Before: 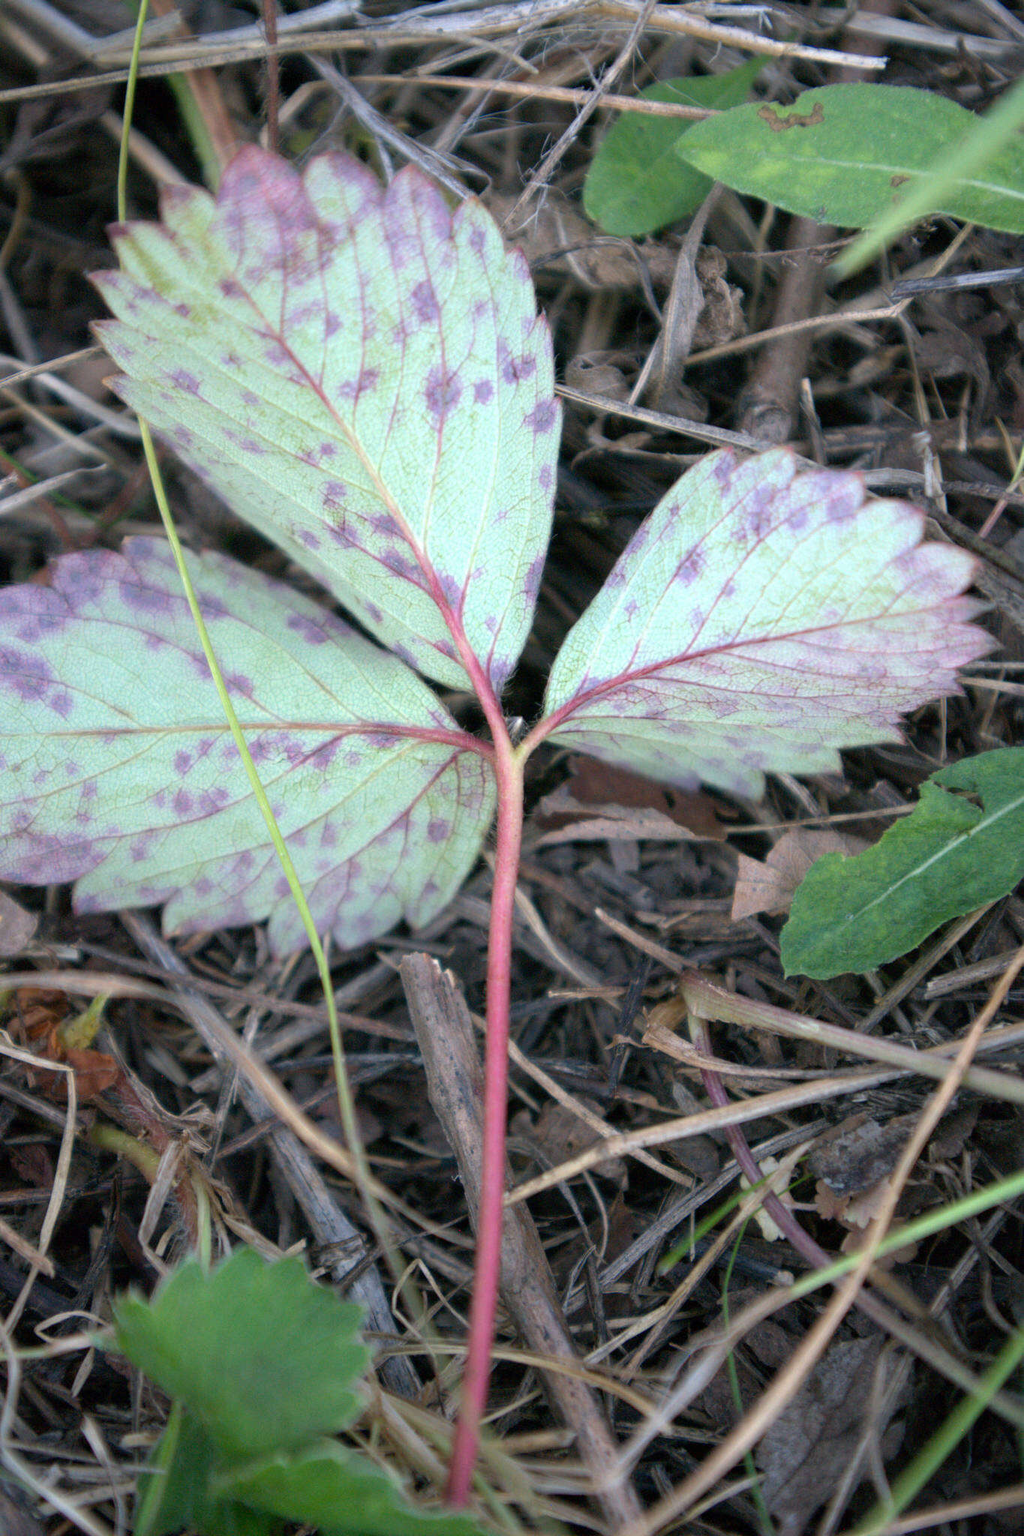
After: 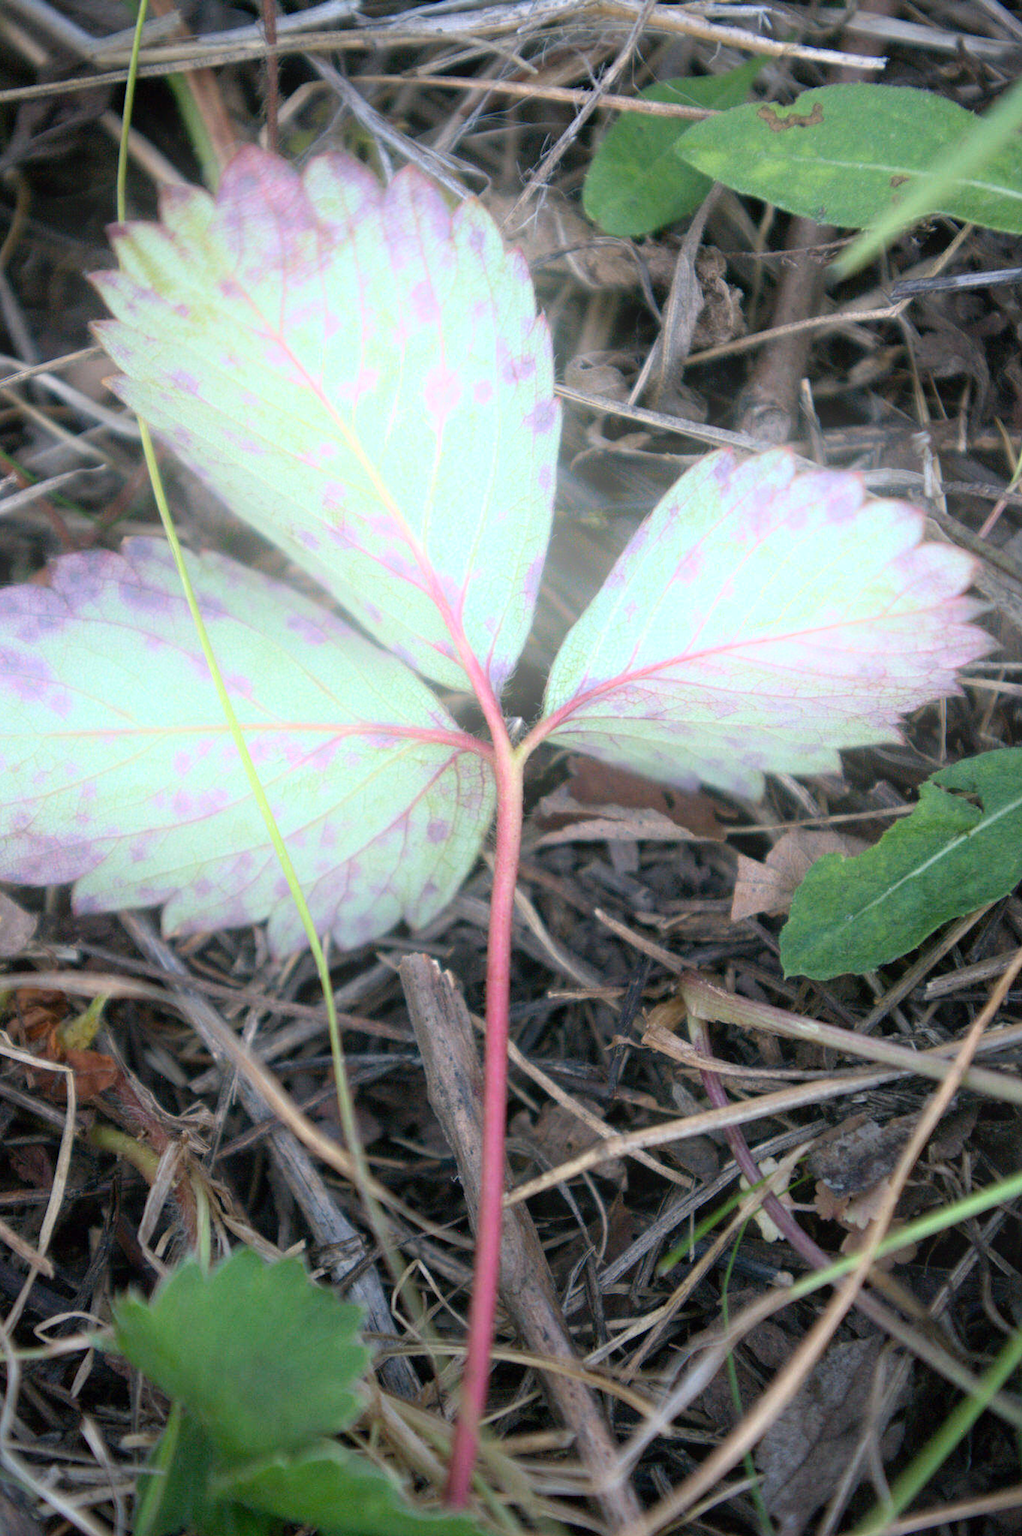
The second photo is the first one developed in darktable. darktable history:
crop and rotate: left 0.126%
sharpen: radius 2.883, amount 0.868, threshold 47.523
bloom: on, module defaults
